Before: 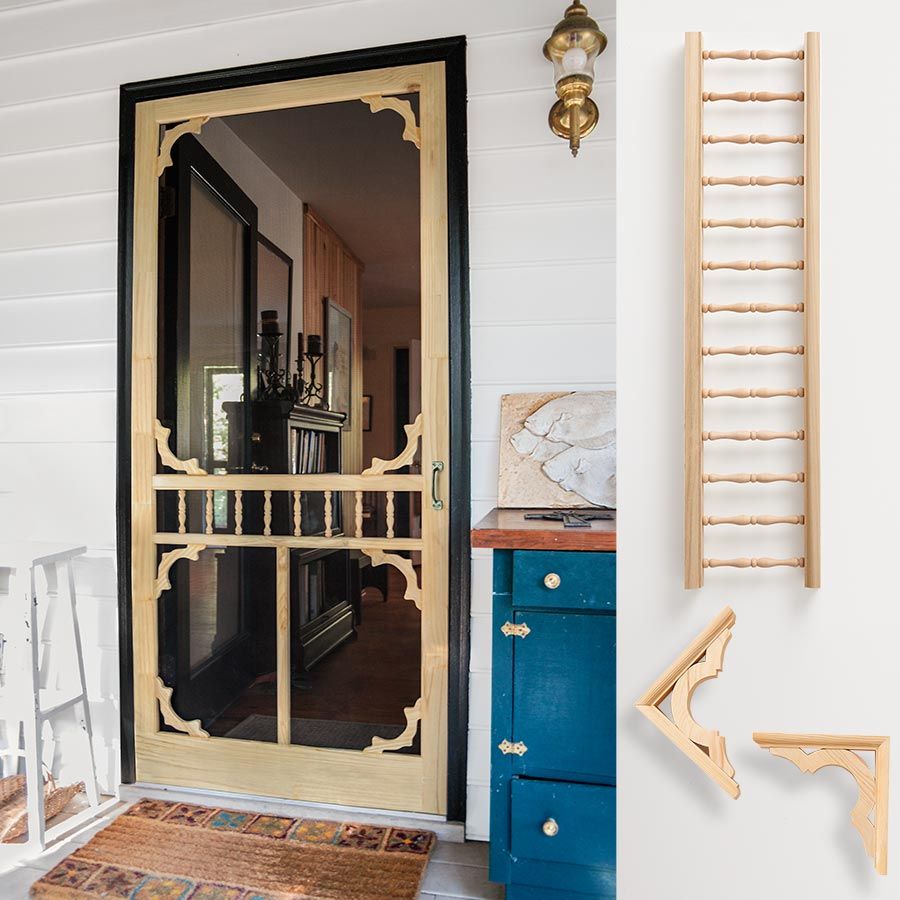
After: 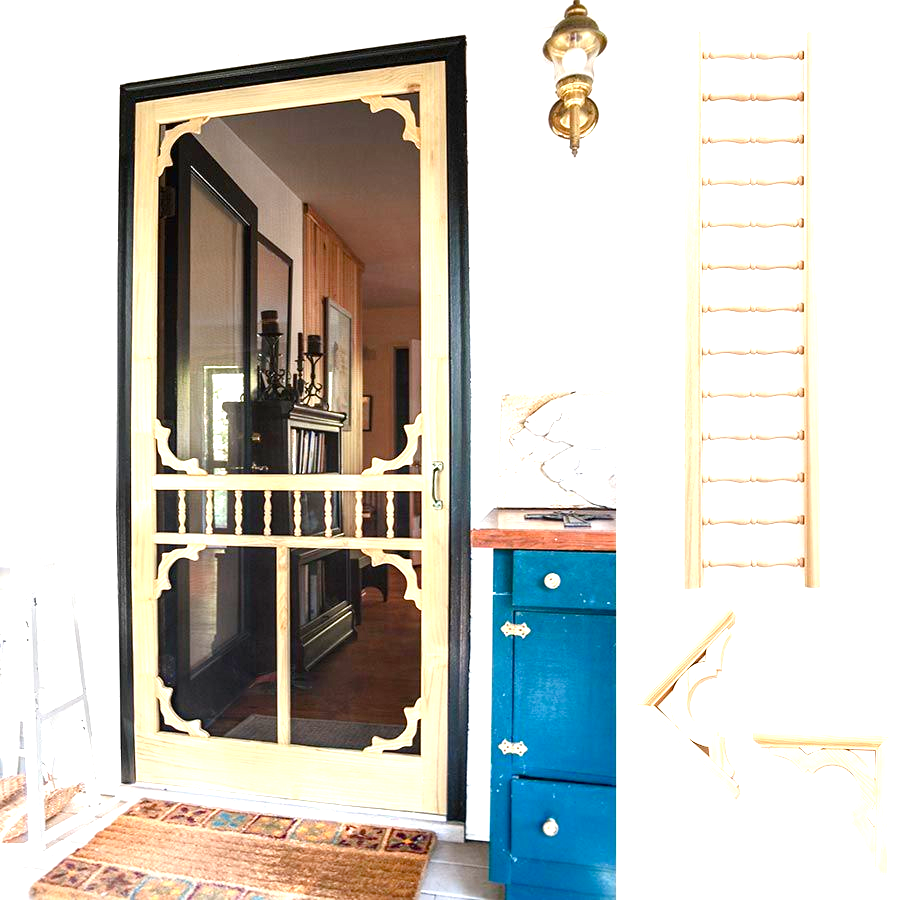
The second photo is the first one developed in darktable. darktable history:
color balance rgb: power › hue 329.9°, linear chroma grading › global chroma 1.086%, linear chroma grading › mid-tones -1.289%, perceptual saturation grading › global saturation 14.5%, perceptual saturation grading › highlights -25.15%, perceptual saturation grading › shadows 24.644%
exposure: exposure 1.236 EV, compensate highlight preservation false
